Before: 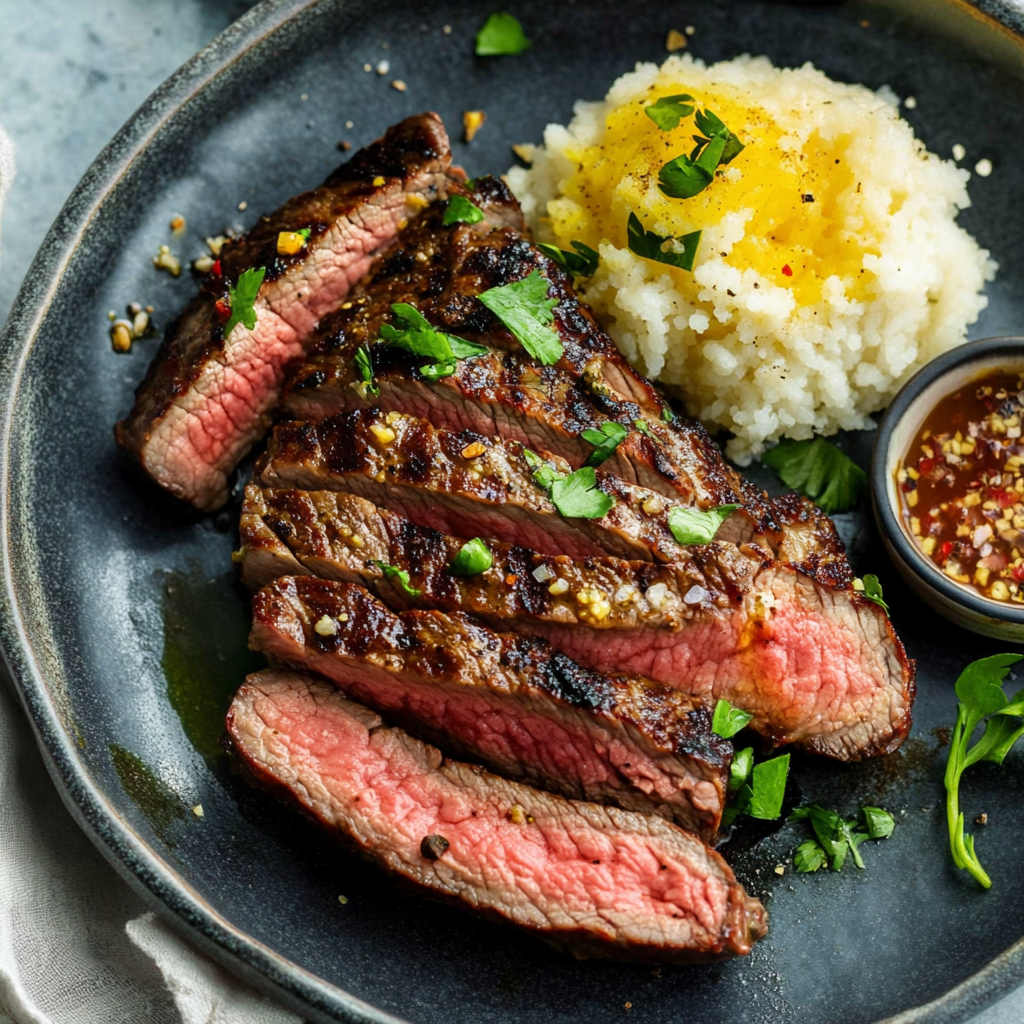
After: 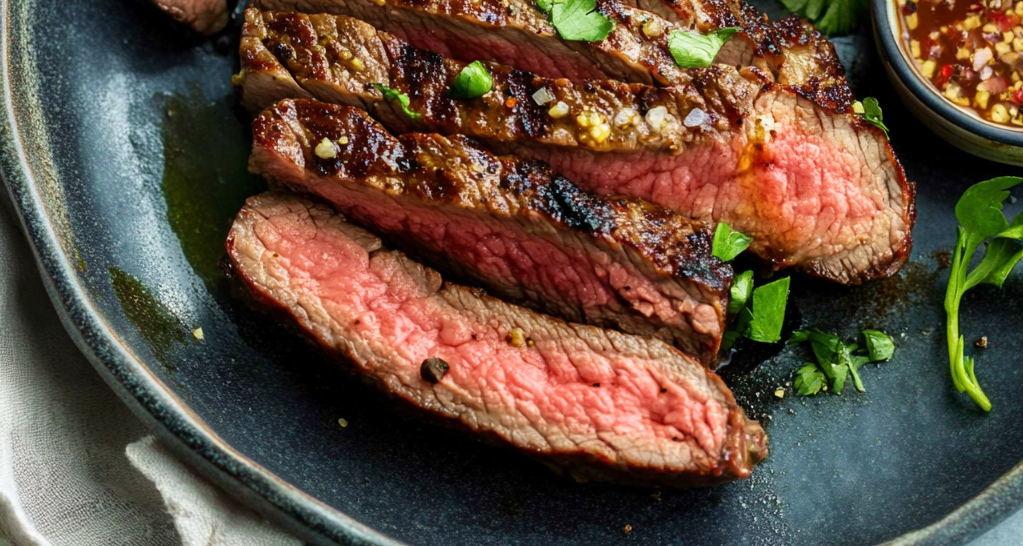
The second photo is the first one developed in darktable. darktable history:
crop and rotate: top 46.625%, right 0.078%
velvia: on, module defaults
